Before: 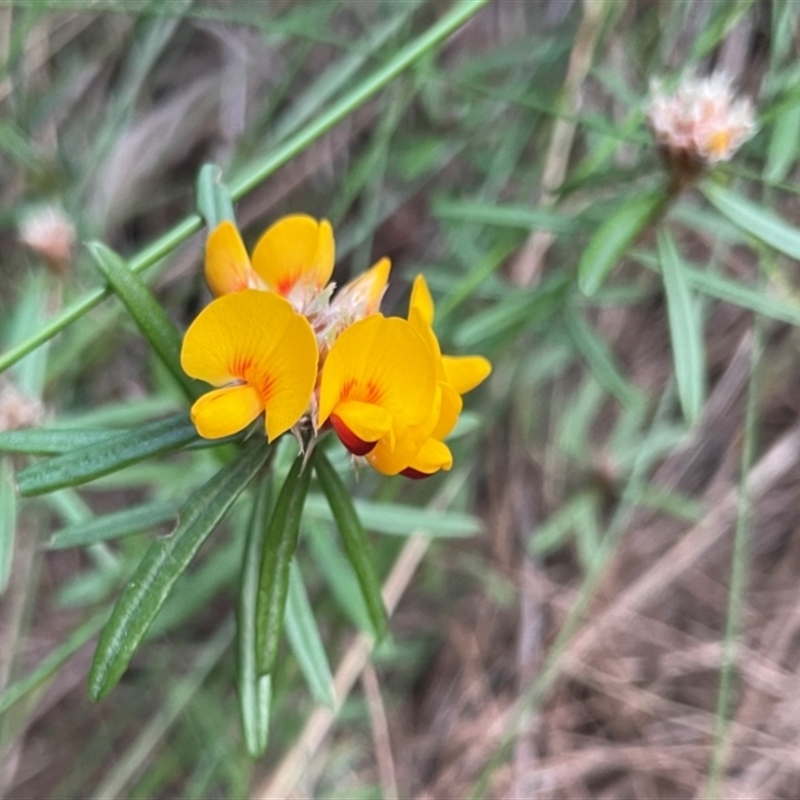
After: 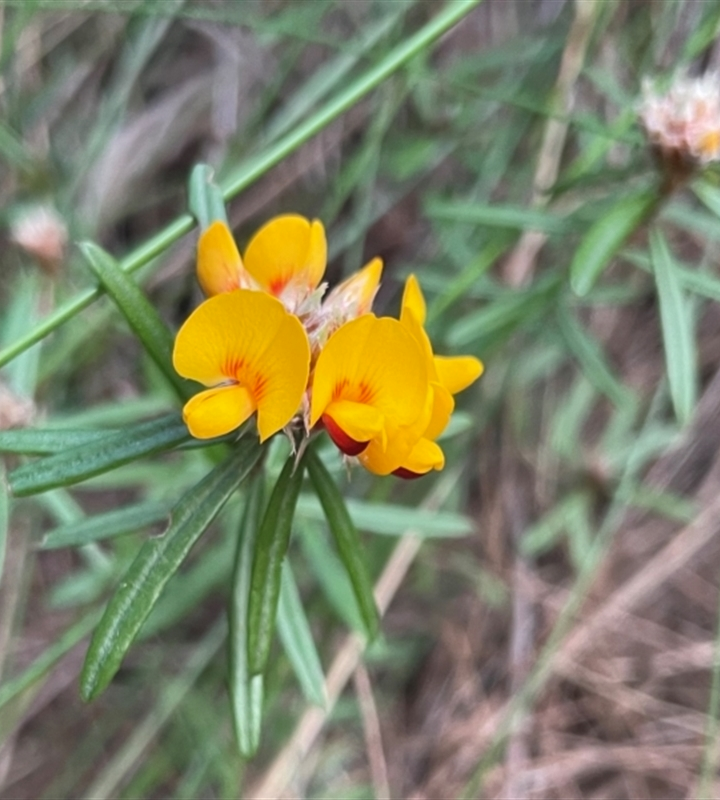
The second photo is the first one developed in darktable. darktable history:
shadows and highlights: shadows 60, highlights -60.23, soften with gaussian
crop and rotate: left 1.088%, right 8.807%
